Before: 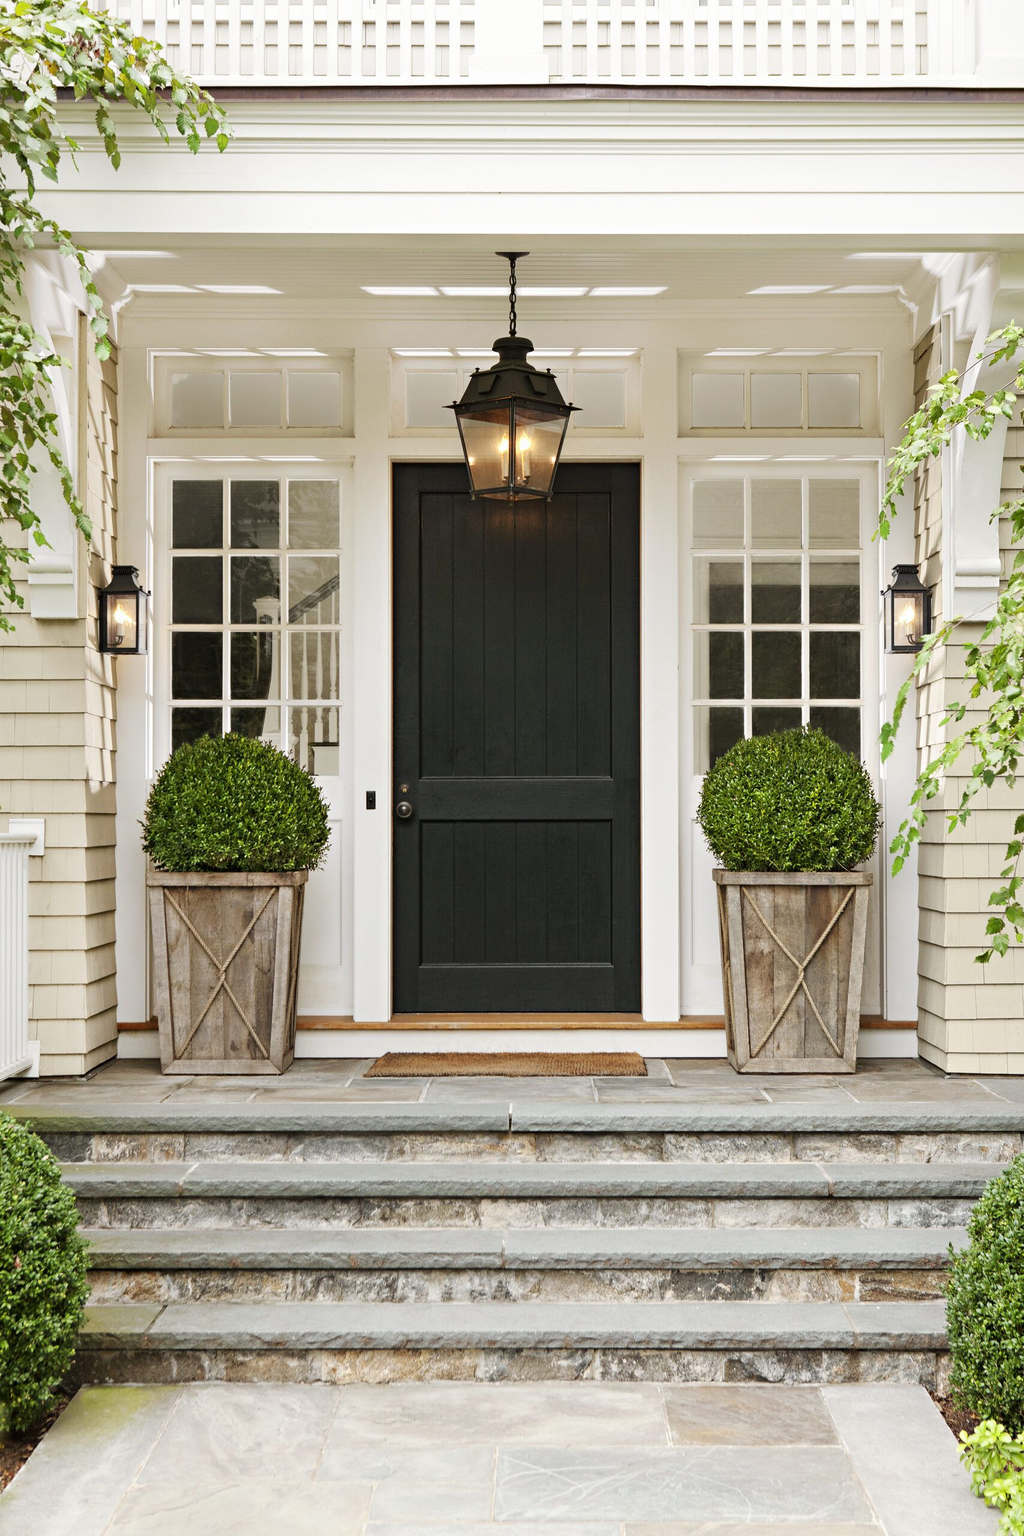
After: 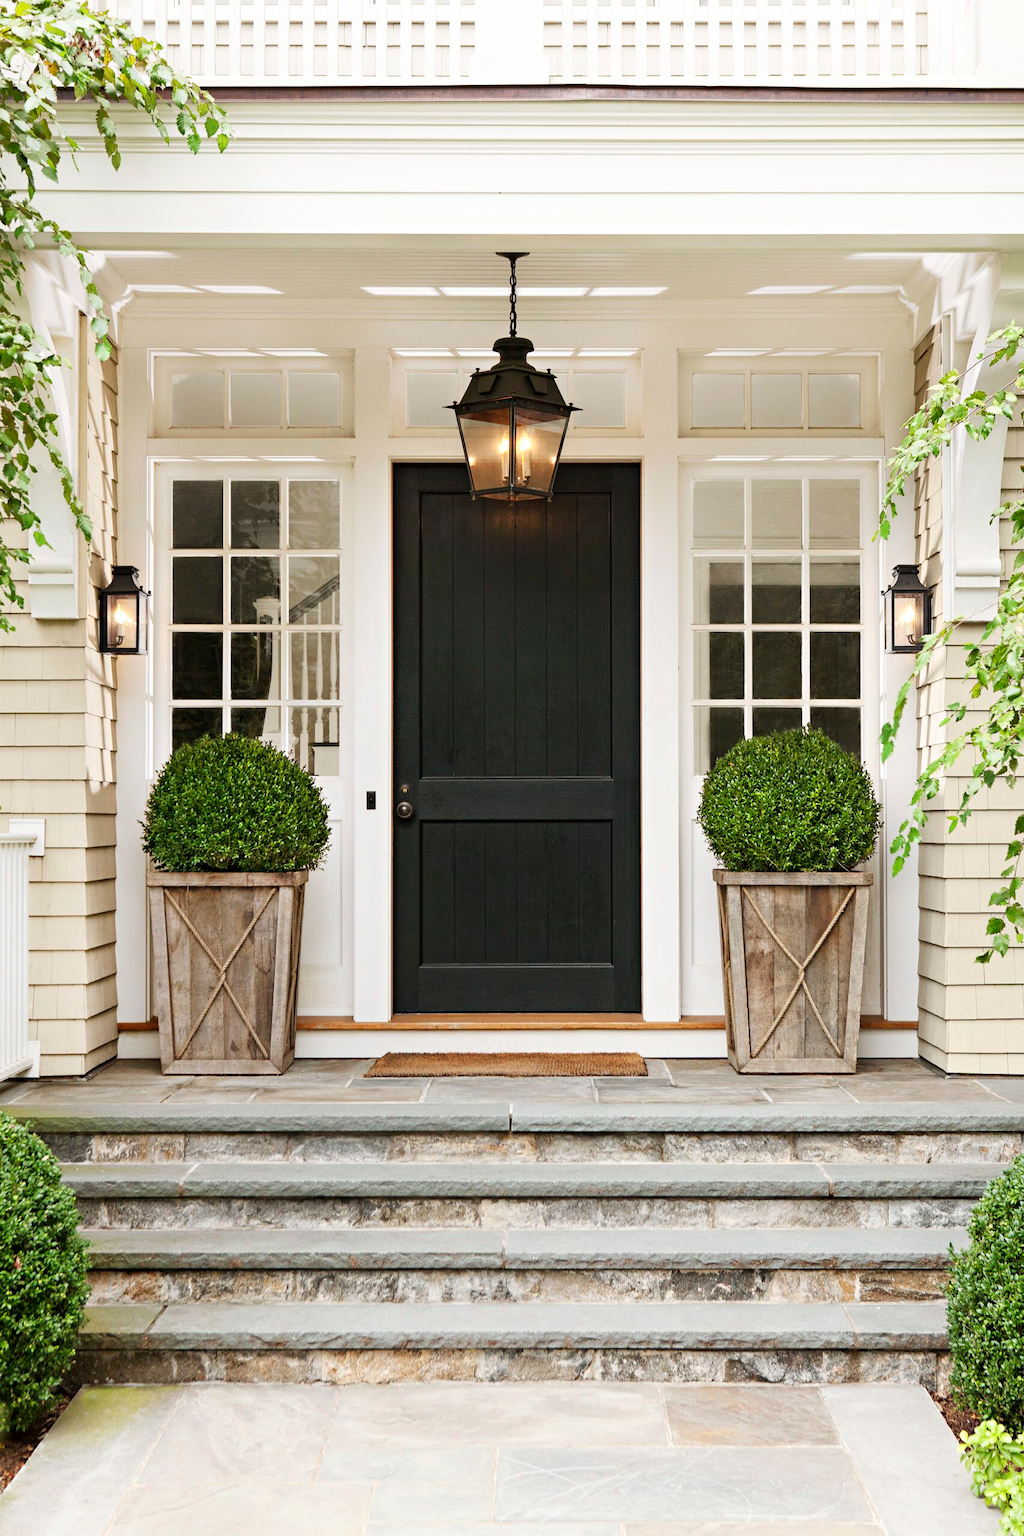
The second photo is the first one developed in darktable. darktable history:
shadows and highlights: shadows 0.997, highlights 38.29
